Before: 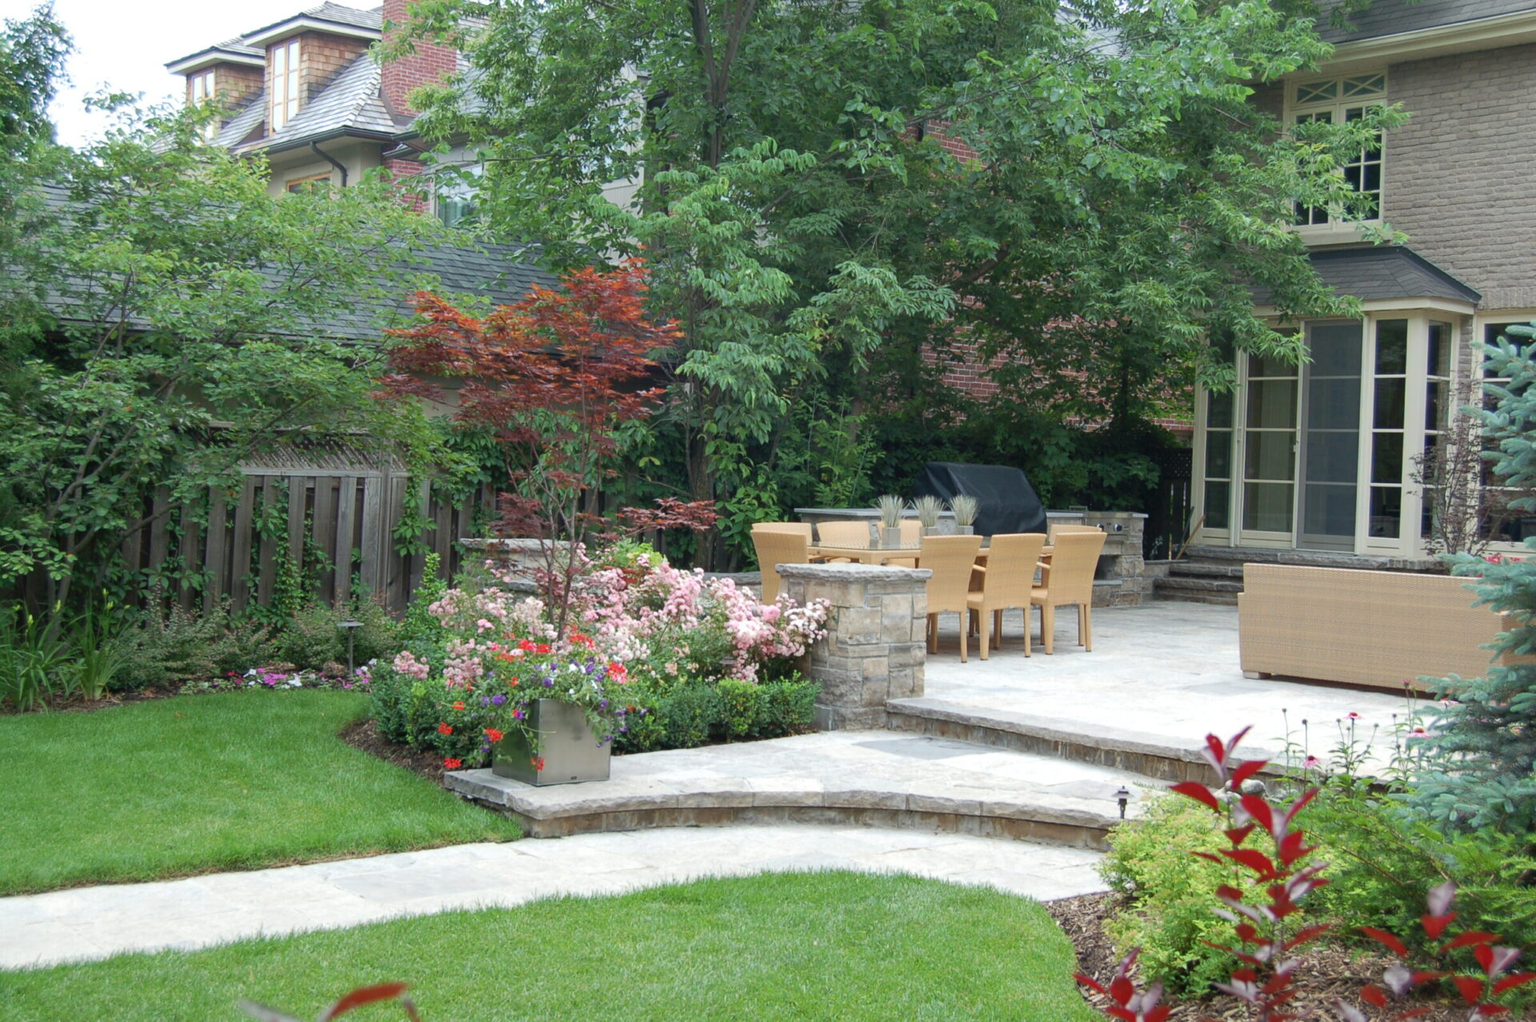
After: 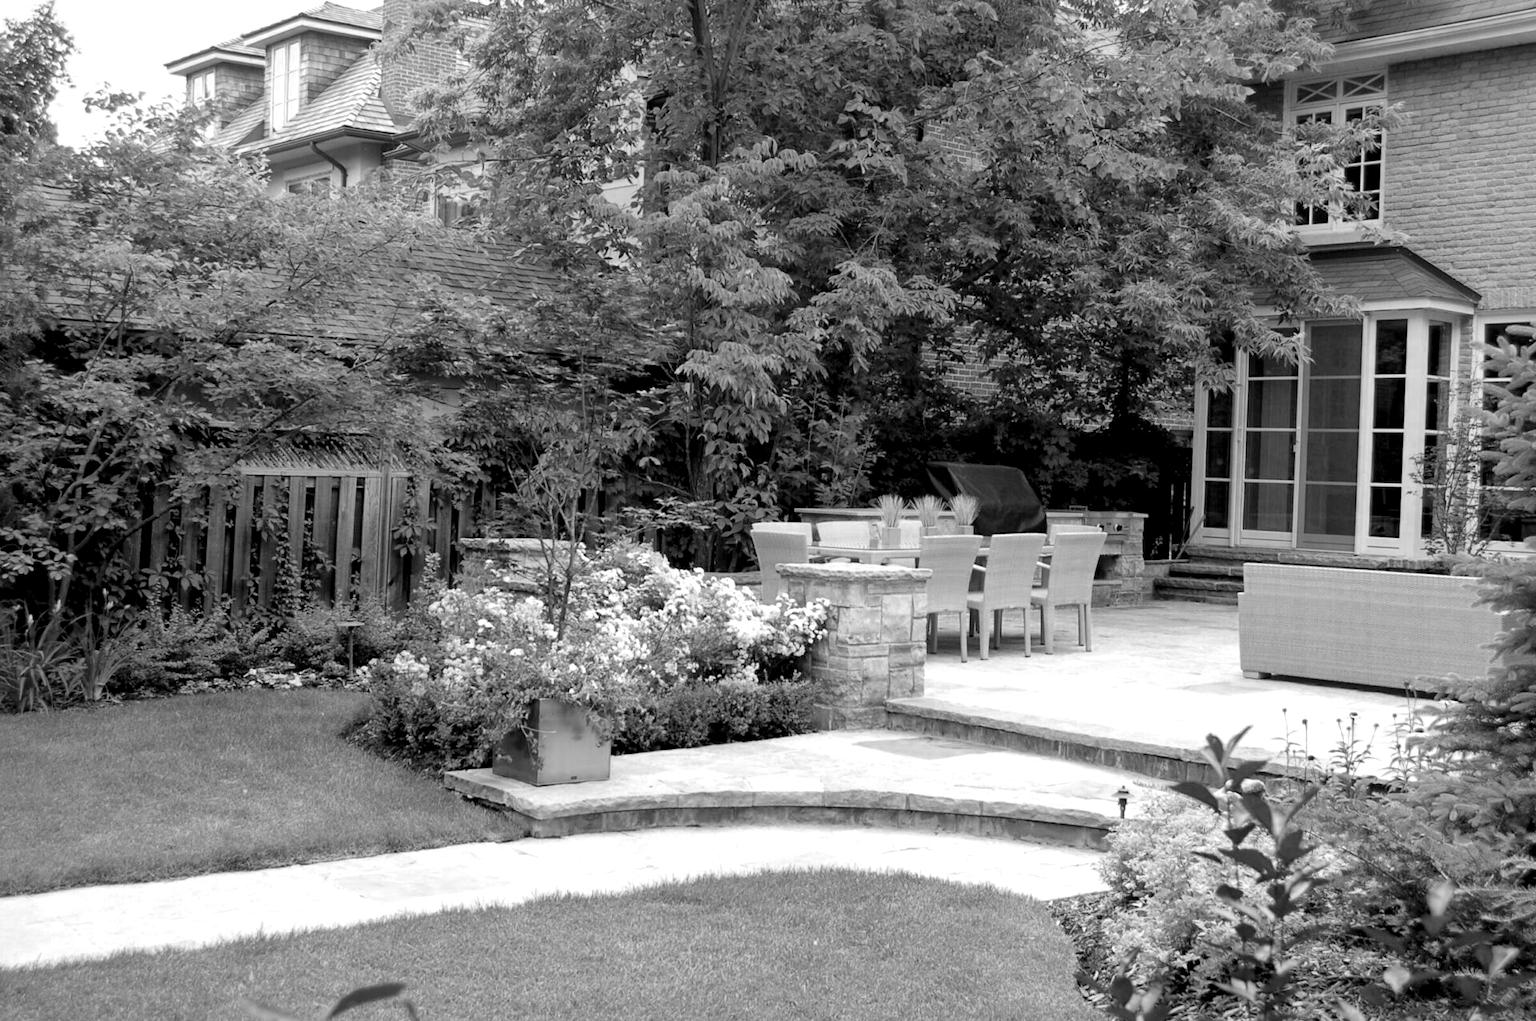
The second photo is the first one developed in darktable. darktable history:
fill light: exposure -2 EV, width 8.6
local contrast: mode bilateral grid, contrast 20, coarseness 50, detail 141%, midtone range 0.2
rgb levels: levels [[0.013, 0.434, 0.89], [0, 0.5, 1], [0, 0.5, 1]]
color zones: curves: ch0 [(0.002, 0.593) (0.143, 0.417) (0.285, 0.541) (0.455, 0.289) (0.608, 0.327) (0.727, 0.283) (0.869, 0.571) (1, 0.603)]; ch1 [(0, 0) (0.143, 0) (0.286, 0) (0.429, 0) (0.571, 0) (0.714, 0) (0.857, 0)]
